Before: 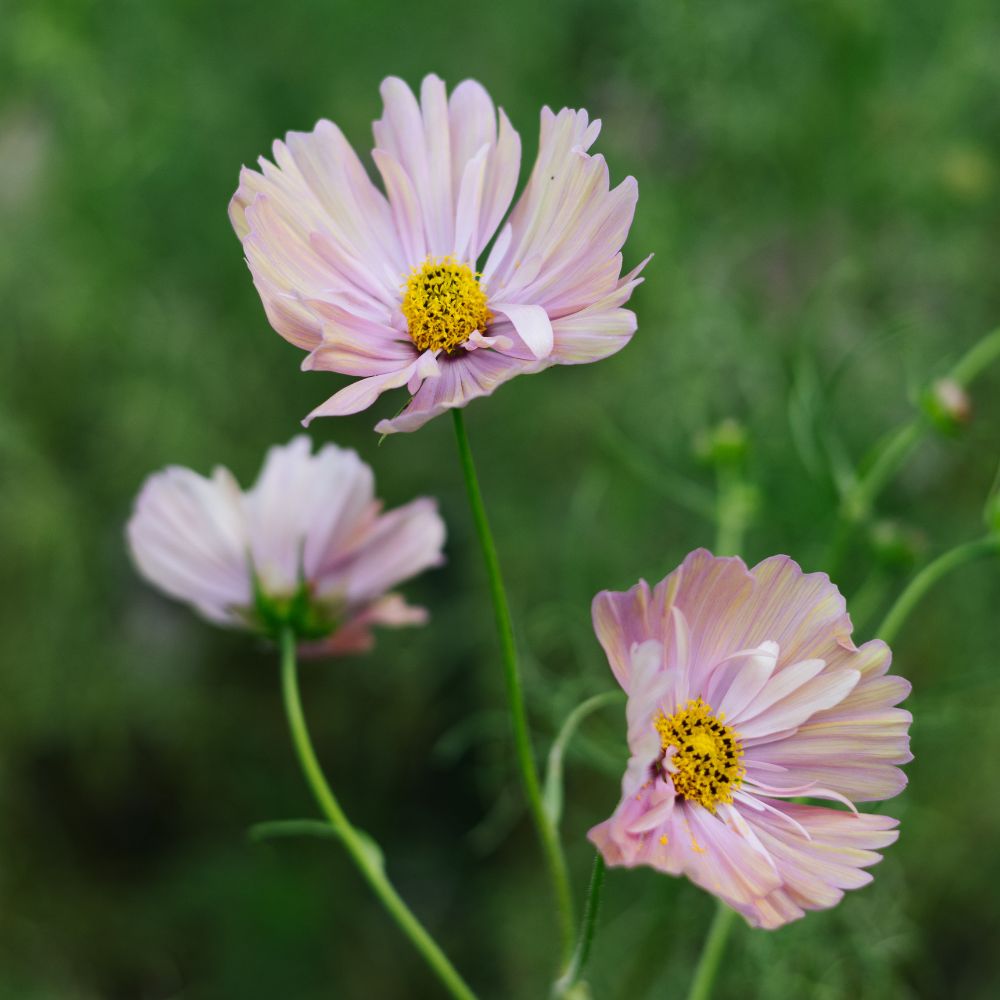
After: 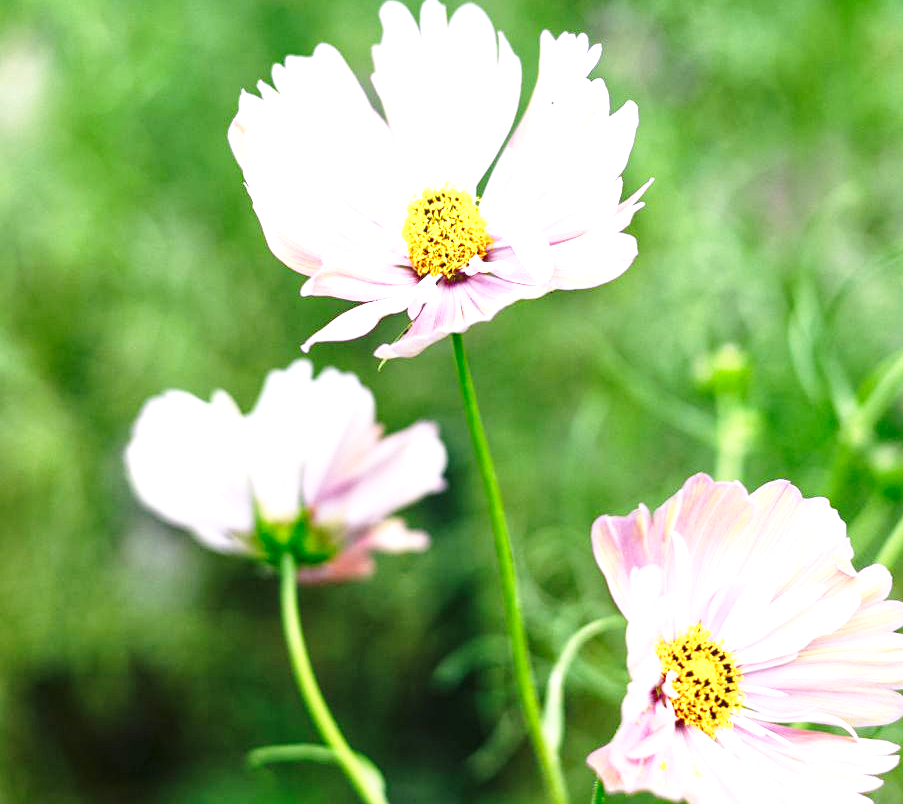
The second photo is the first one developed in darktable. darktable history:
crop: top 7.513%, right 9.685%, bottom 12.035%
sharpen: amount 0.21
local contrast: detail 130%
exposure: black level correction 0, exposure 1.095 EV, compensate exposure bias true, compensate highlight preservation false
base curve: curves: ch0 [(0, 0) (0.028, 0.03) (0.121, 0.232) (0.46, 0.748) (0.859, 0.968) (1, 1)], preserve colors none
